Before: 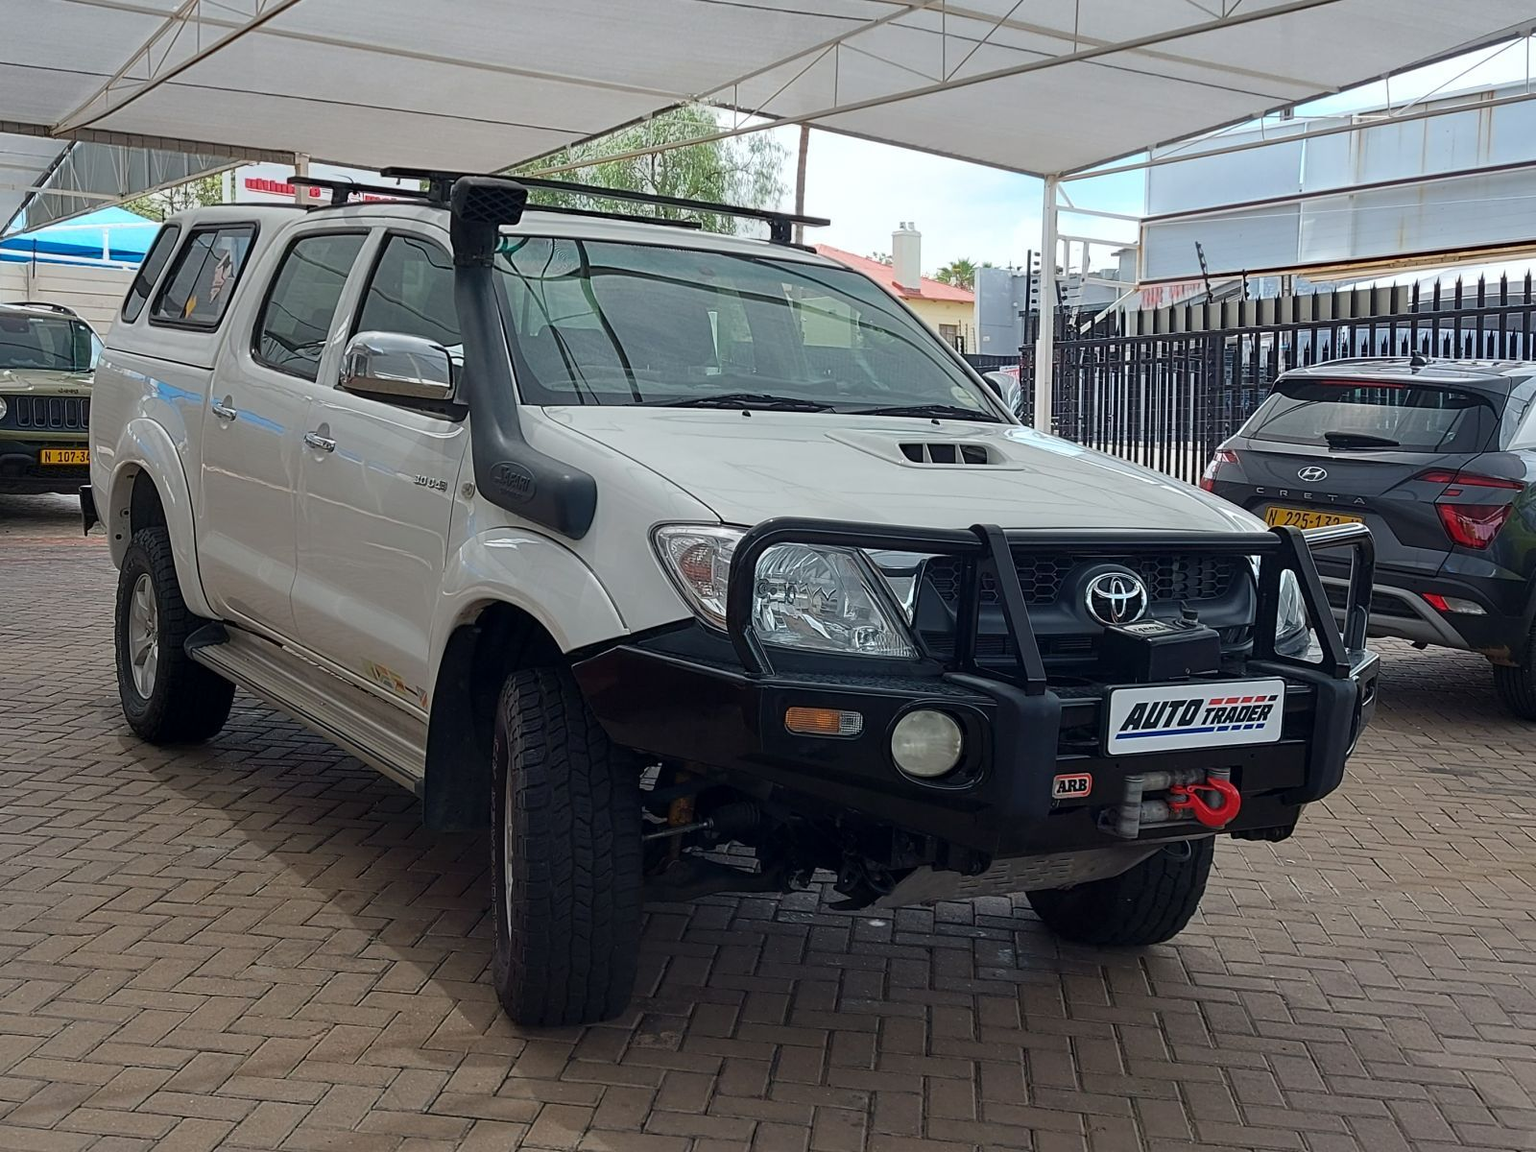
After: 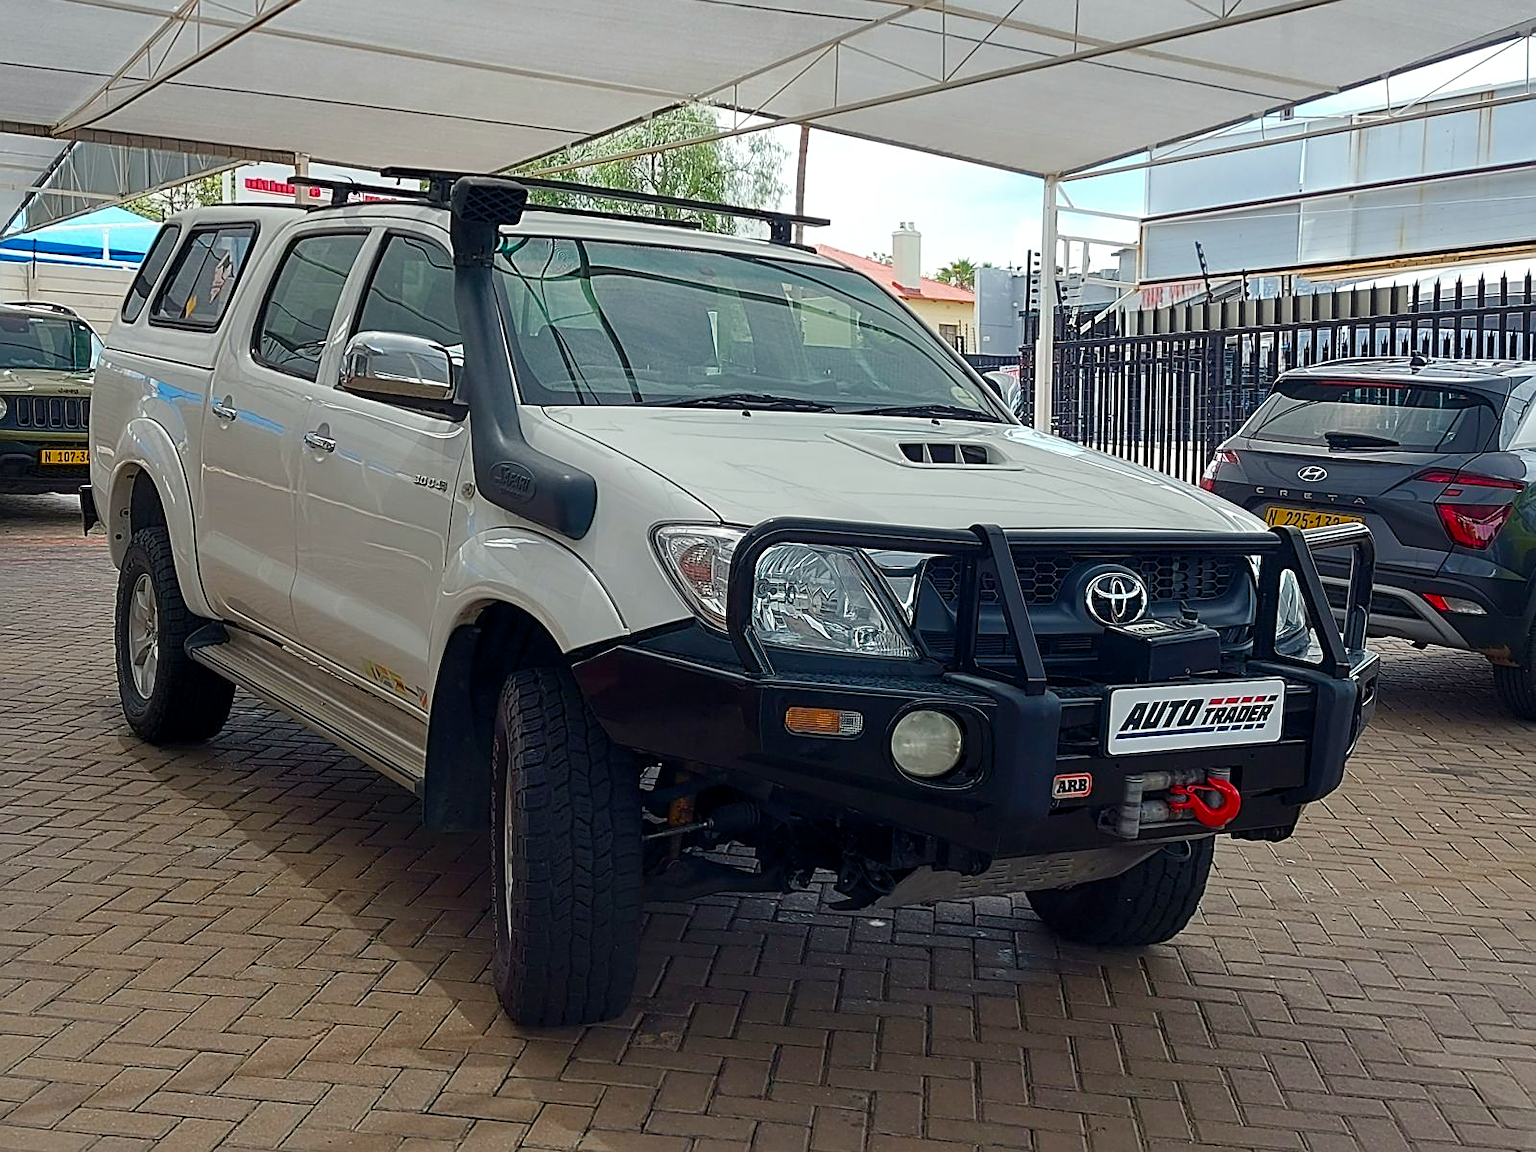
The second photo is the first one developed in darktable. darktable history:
sharpen: on, module defaults
color balance rgb: highlights gain › luminance 6.584%, highlights gain › chroma 1.337%, highlights gain › hue 92.68°, perceptual saturation grading › global saturation 20%, perceptual saturation grading › highlights -25.669%, perceptual saturation grading › shadows 50.005%
